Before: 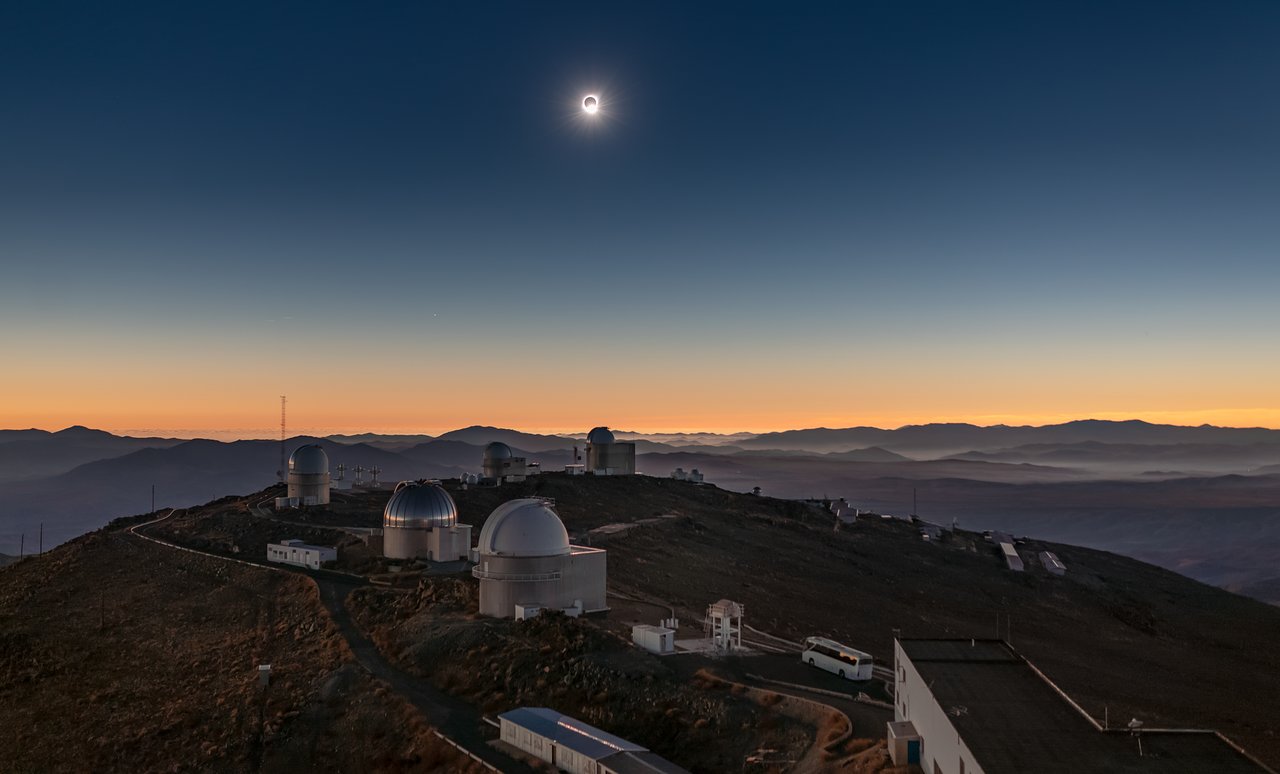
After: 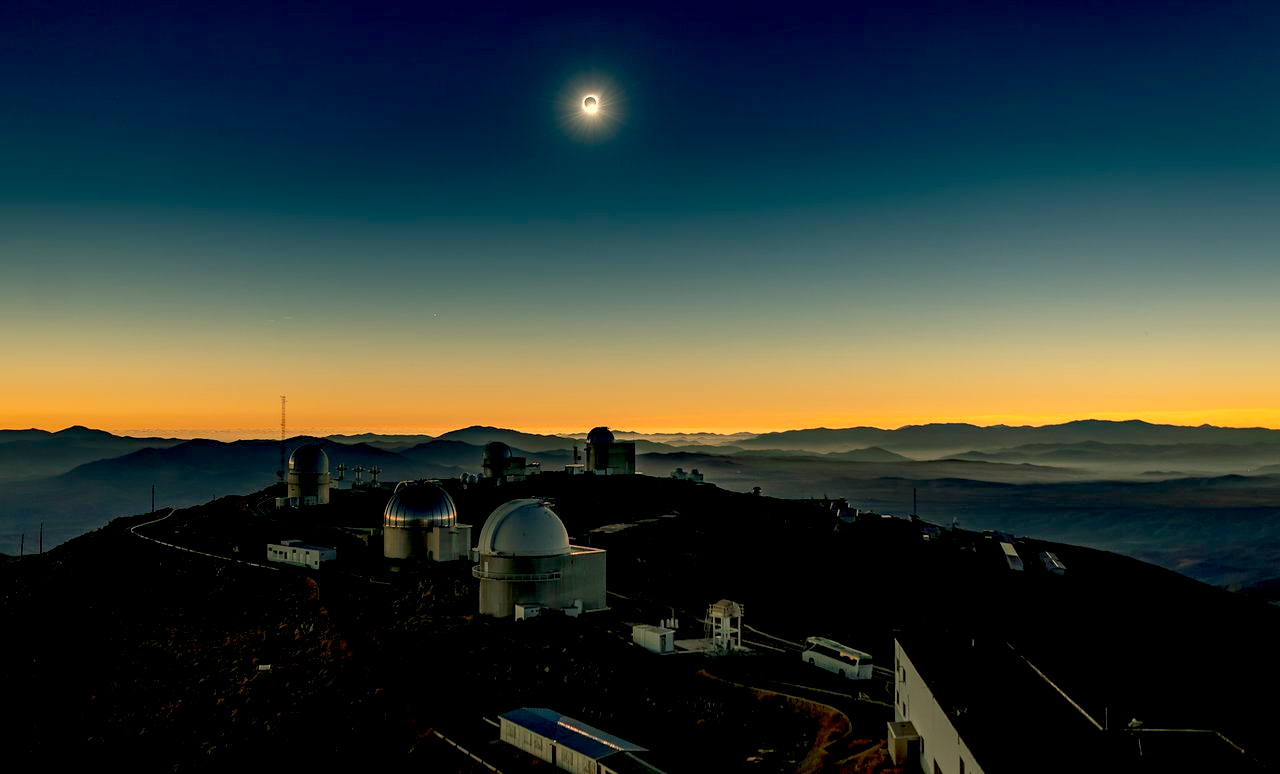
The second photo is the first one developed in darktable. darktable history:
color correction: highlights a* 5.07, highlights b* 24.87, shadows a* -15.77, shadows b* 3.96
exposure: black level correction 0.026, exposure 0.183 EV, compensate exposure bias true, compensate highlight preservation false
